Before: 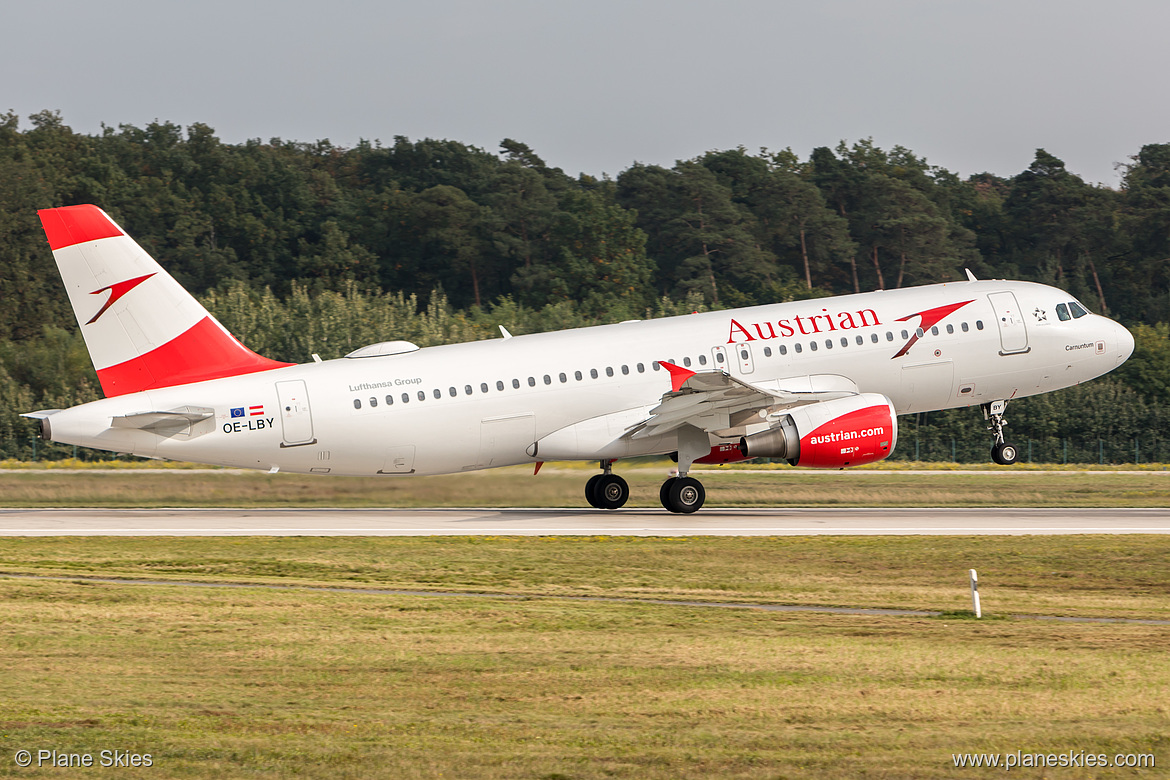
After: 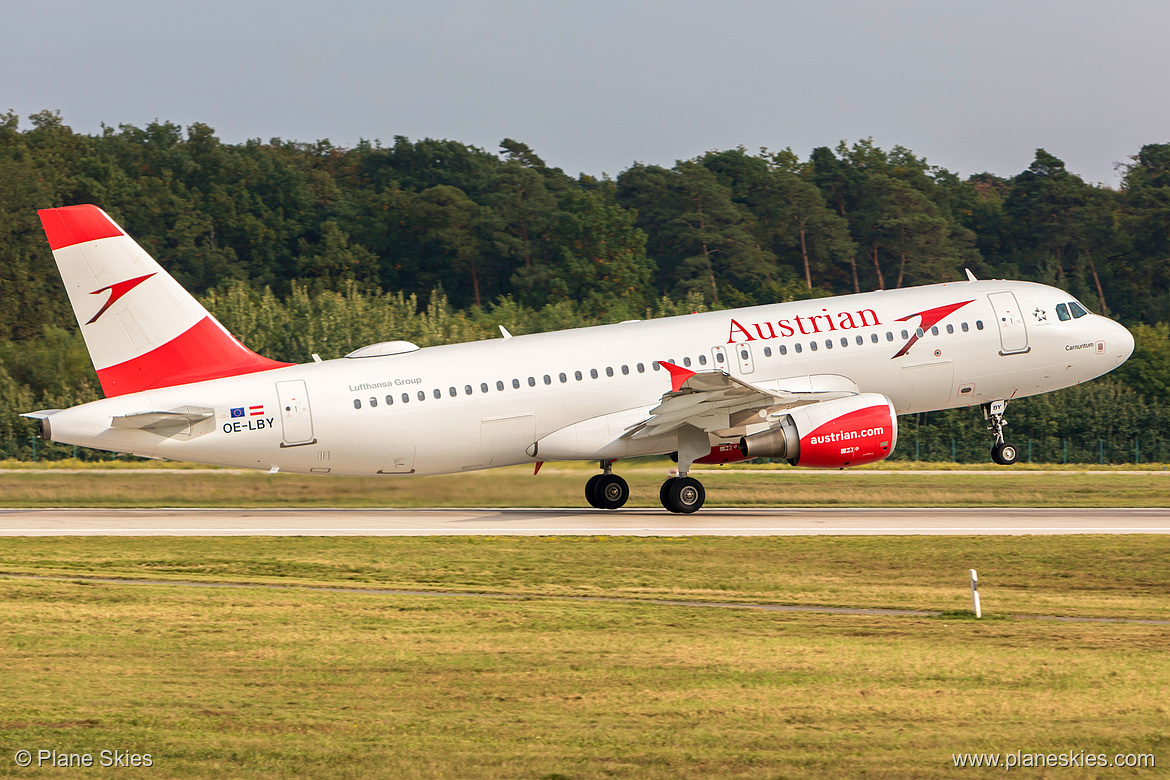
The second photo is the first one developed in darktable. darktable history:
velvia: strength 50.25%
